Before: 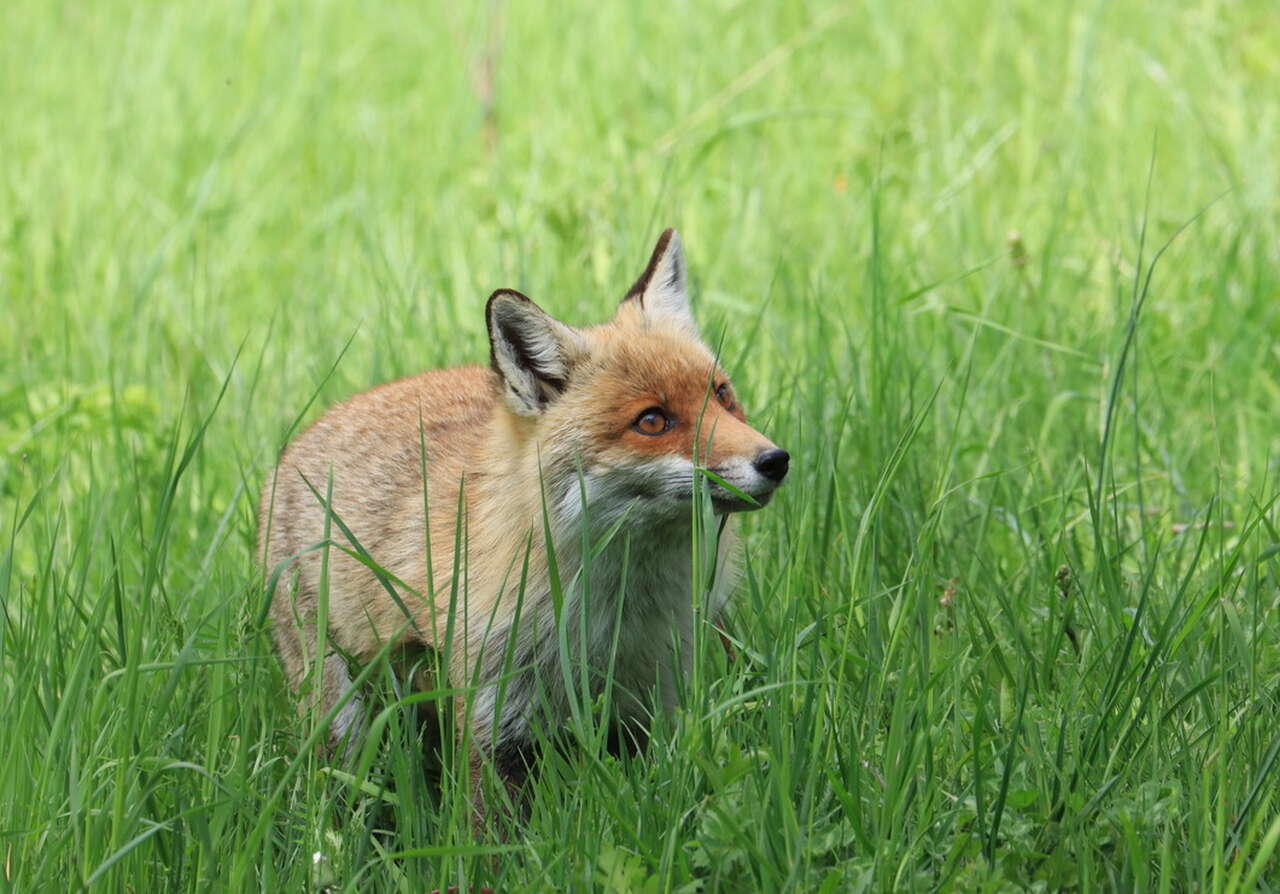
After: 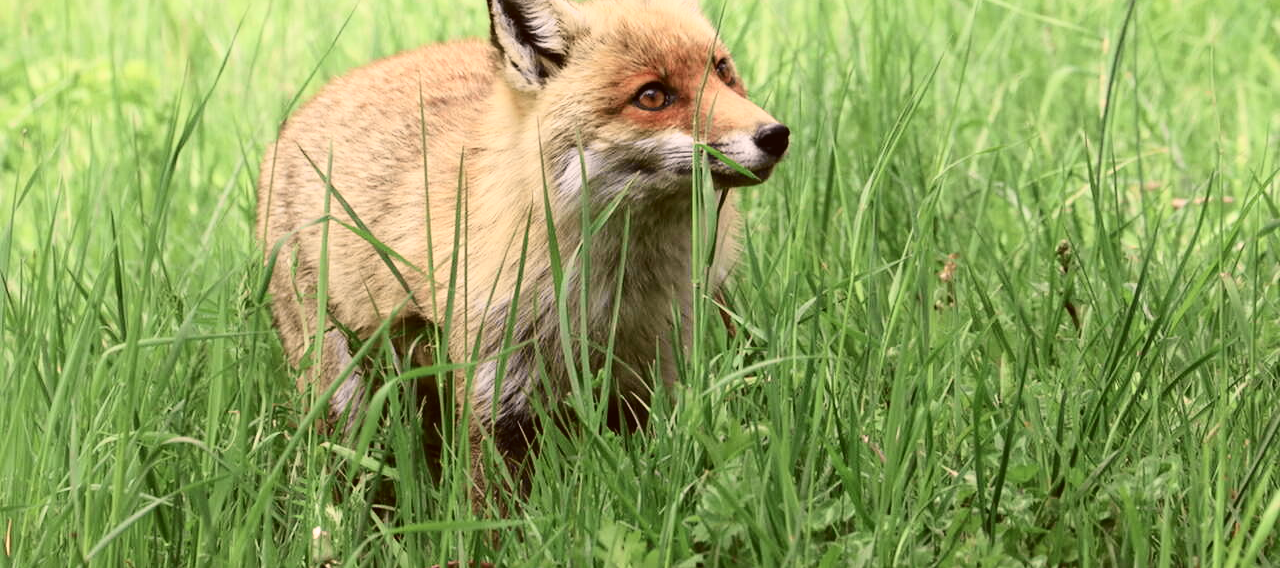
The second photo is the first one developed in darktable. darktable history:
crop and rotate: top 36.435%
tone curve: curves: ch0 [(0, 0.026) (0.058, 0.036) (0.246, 0.214) (0.437, 0.498) (0.55, 0.644) (0.657, 0.767) (0.822, 0.9) (1, 0.961)]; ch1 [(0, 0) (0.346, 0.307) (0.408, 0.369) (0.453, 0.457) (0.476, 0.489) (0.502, 0.498) (0.521, 0.515) (0.537, 0.531) (0.612, 0.641) (0.676, 0.728) (1, 1)]; ch2 [(0, 0) (0.346, 0.34) (0.434, 0.46) (0.485, 0.494) (0.5, 0.494) (0.511, 0.508) (0.537, 0.564) (0.579, 0.599) (0.663, 0.67) (1, 1)], color space Lab, independent channels, preserve colors none
shadows and highlights: shadows -12.5, white point adjustment 4, highlights 28.33
color correction: highlights a* 10.21, highlights b* 9.79, shadows a* 8.61, shadows b* 7.88, saturation 0.8
